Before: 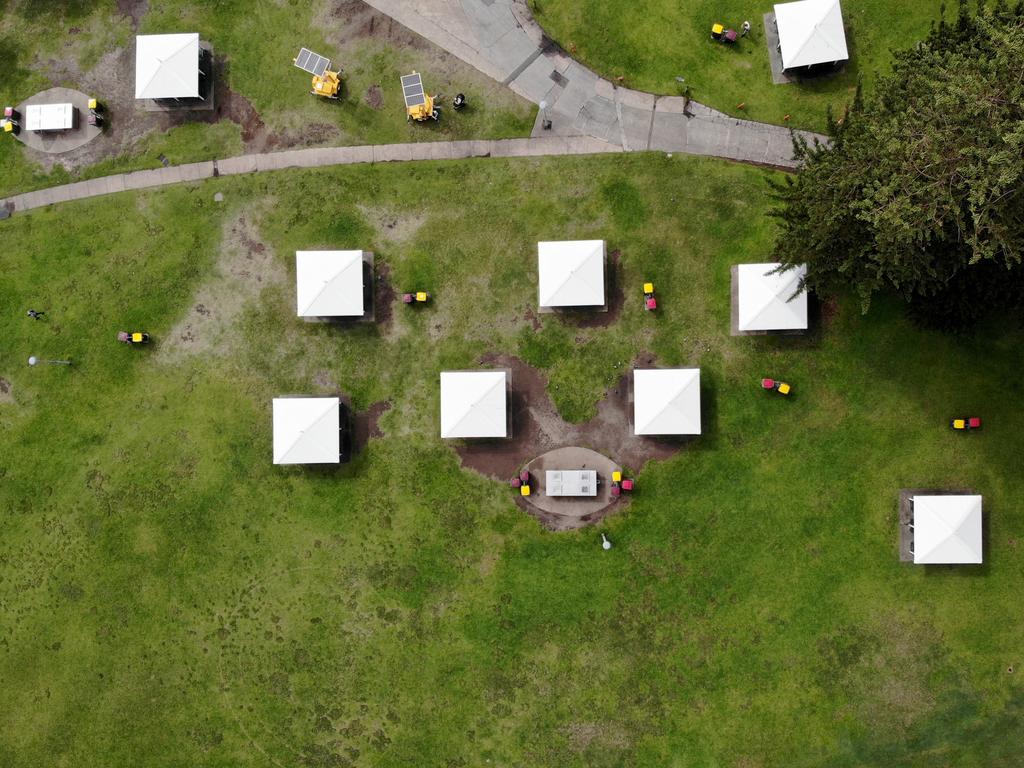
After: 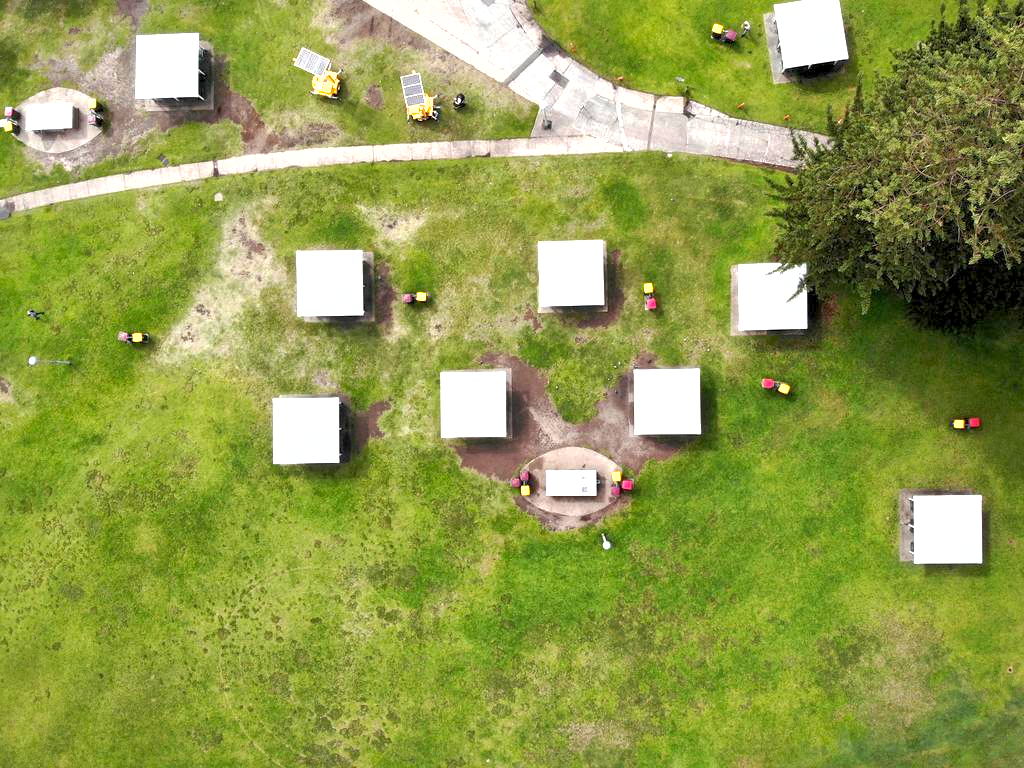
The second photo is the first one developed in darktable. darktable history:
shadows and highlights: on, module defaults
exposure: black level correction 0.001, exposure 1.398 EV, compensate exposure bias true, compensate highlight preservation false
